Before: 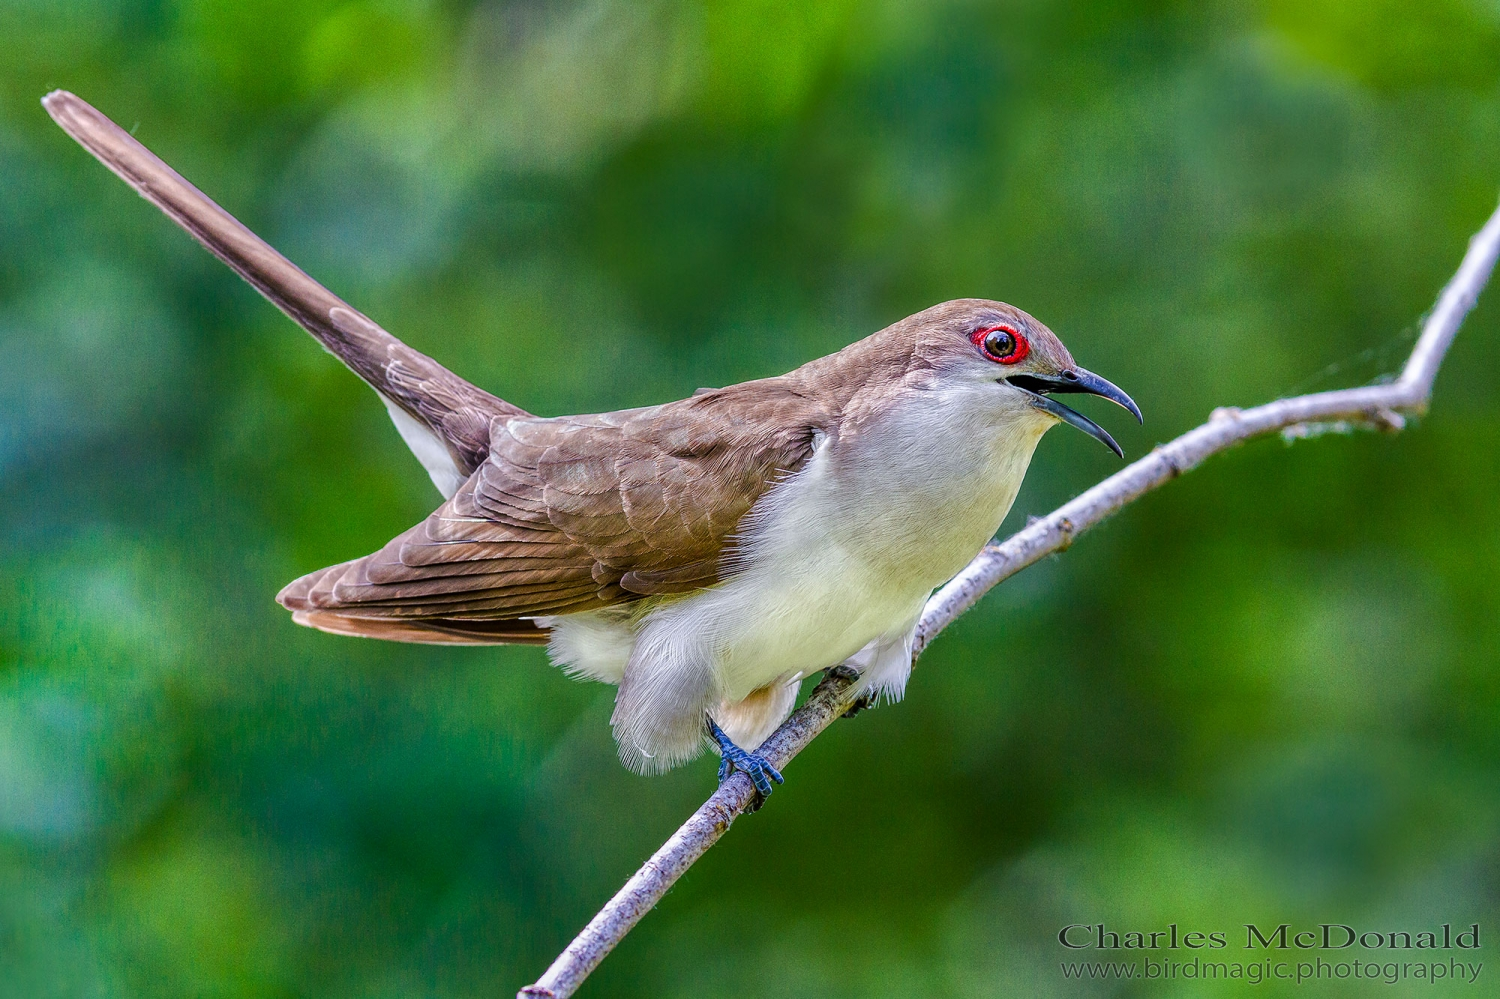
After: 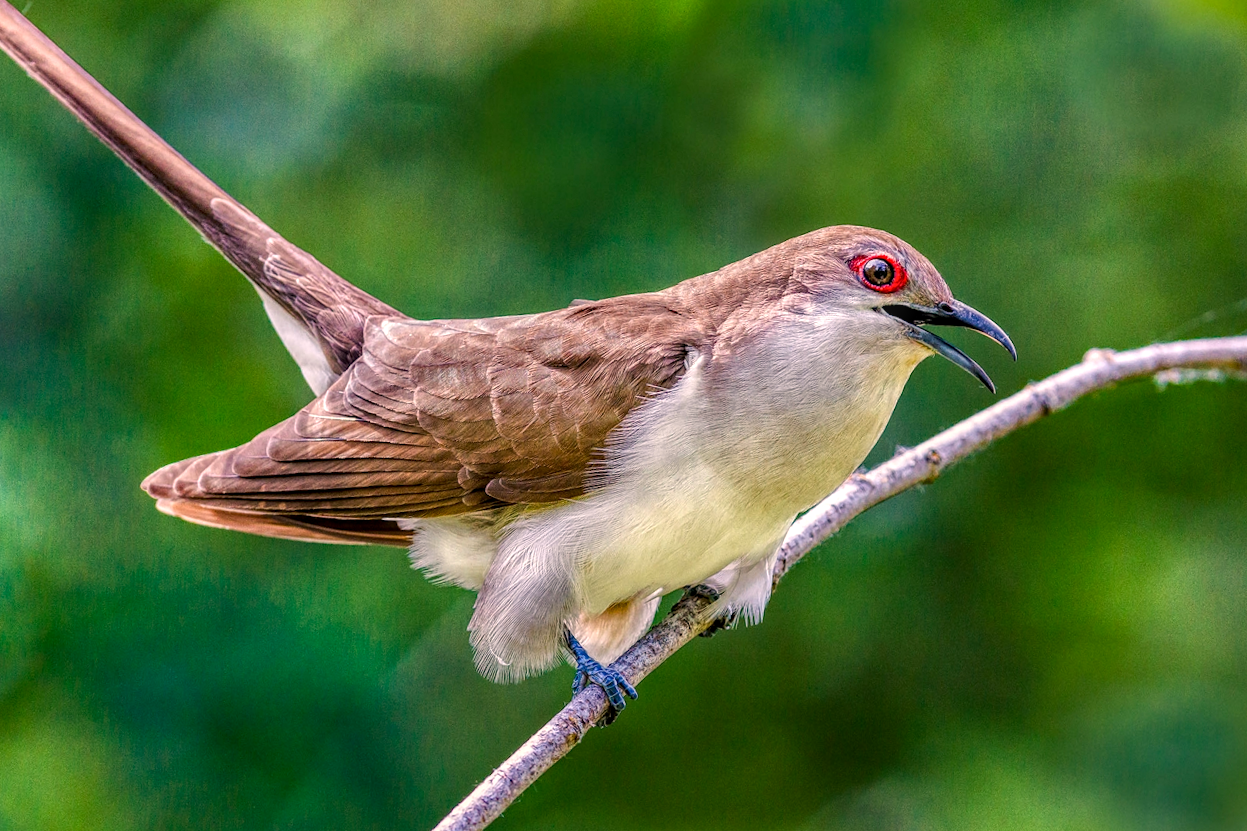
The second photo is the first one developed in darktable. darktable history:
local contrast: on, module defaults
haze removal: compatibility mode true, adaptive false
white balance: red 1.127, blue 0.943
crop and rotate: angle -3.27°, left 5.211%, top 5.211%, right 4.607%, bottom 4.607%
